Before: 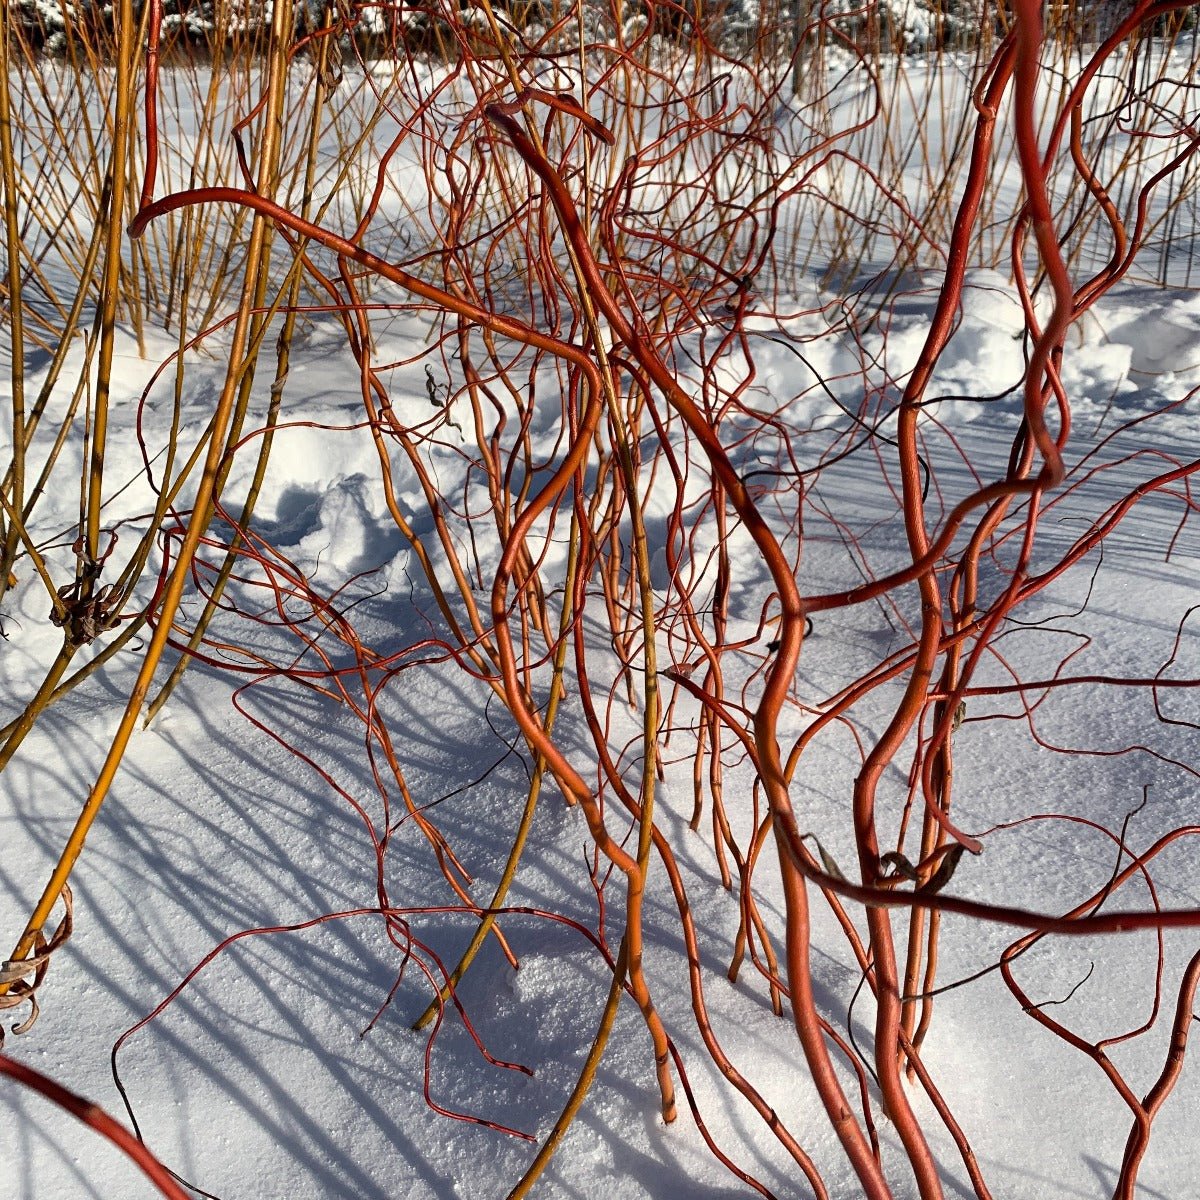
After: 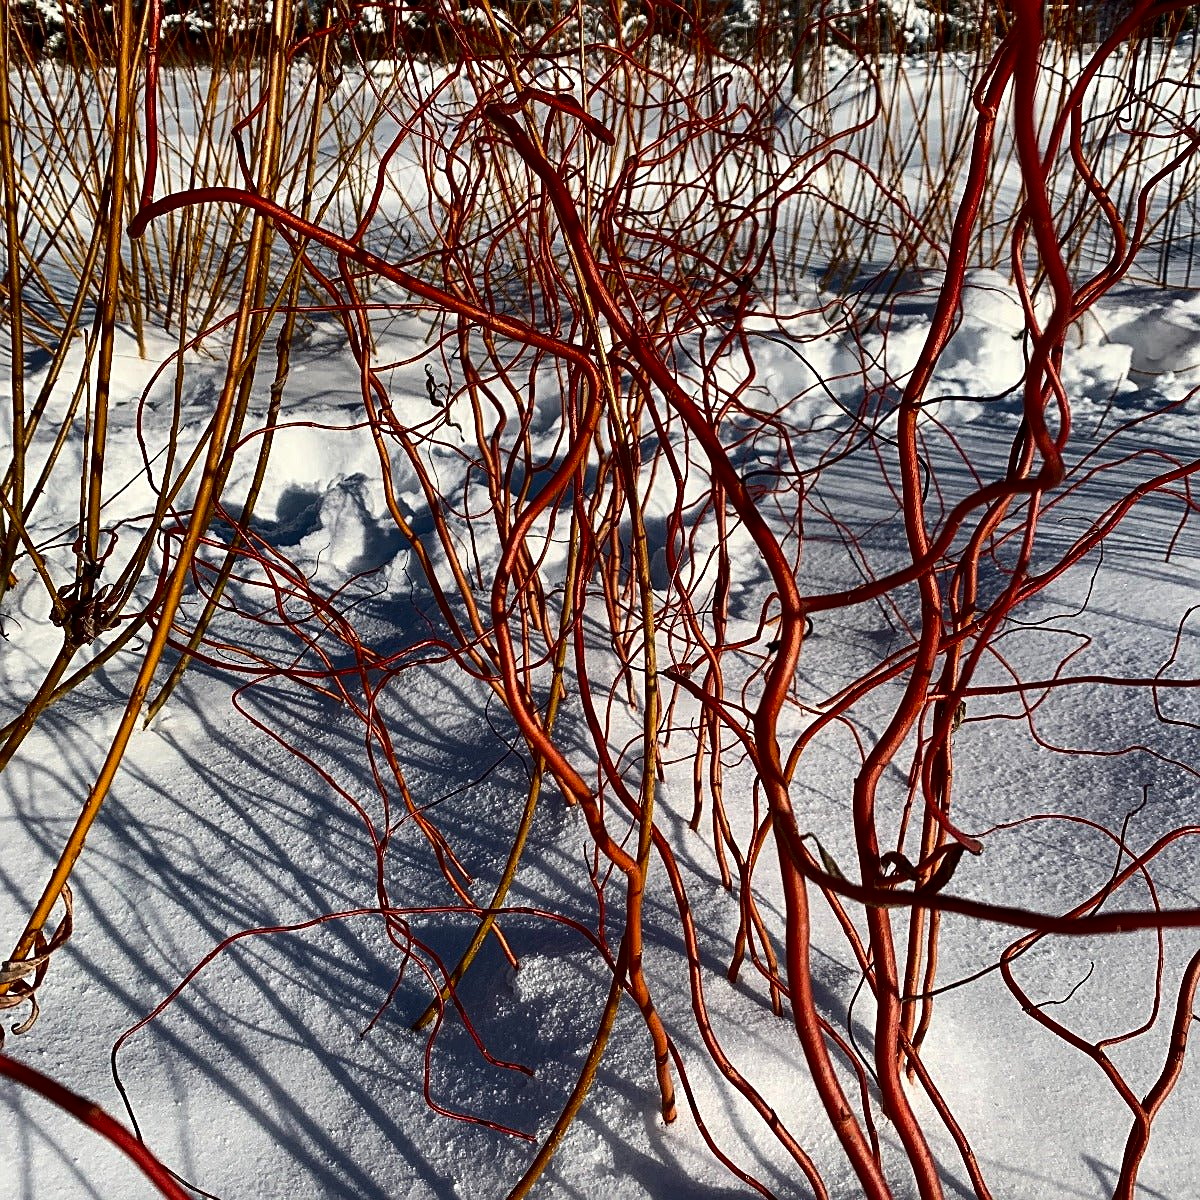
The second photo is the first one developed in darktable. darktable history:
sharpen: on, module defaults
contrast brightness saturation: contrast 0.19, brightness -0.24, saturation 0.11
